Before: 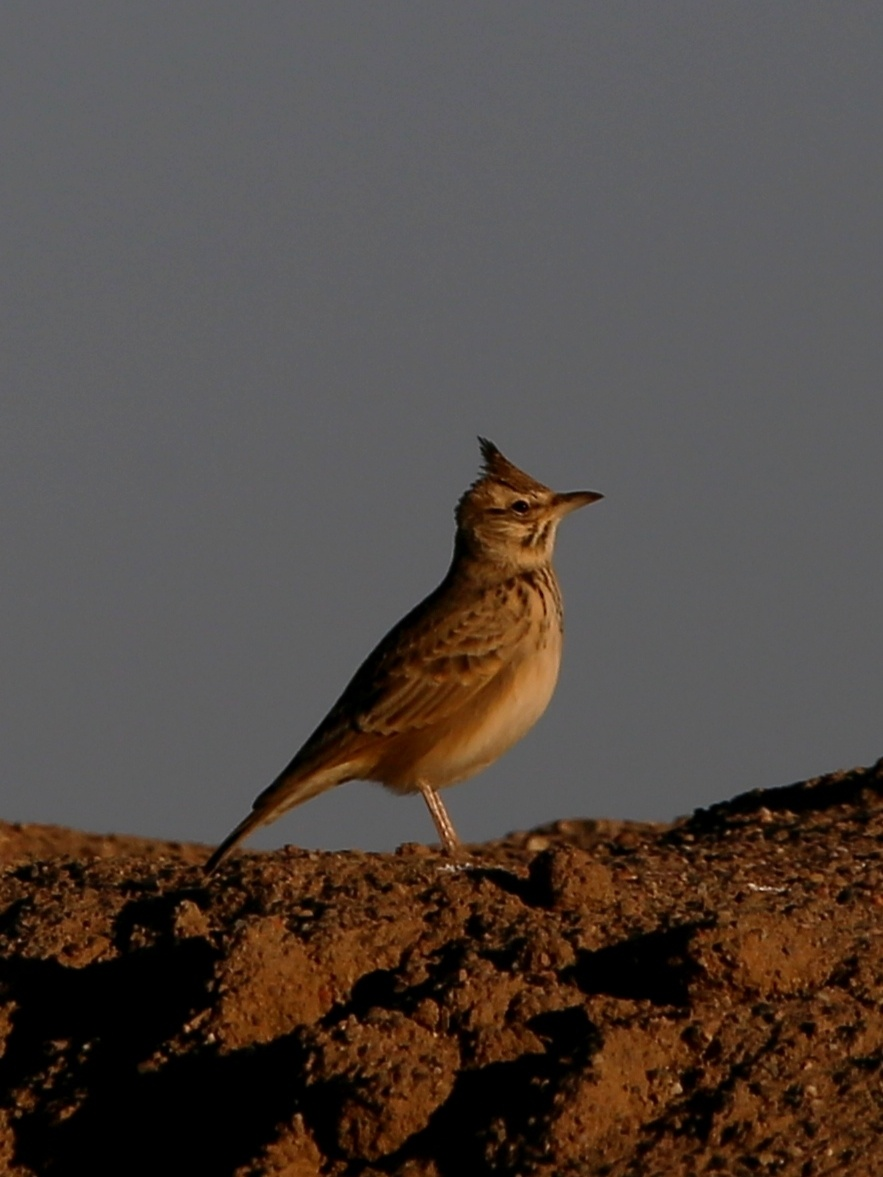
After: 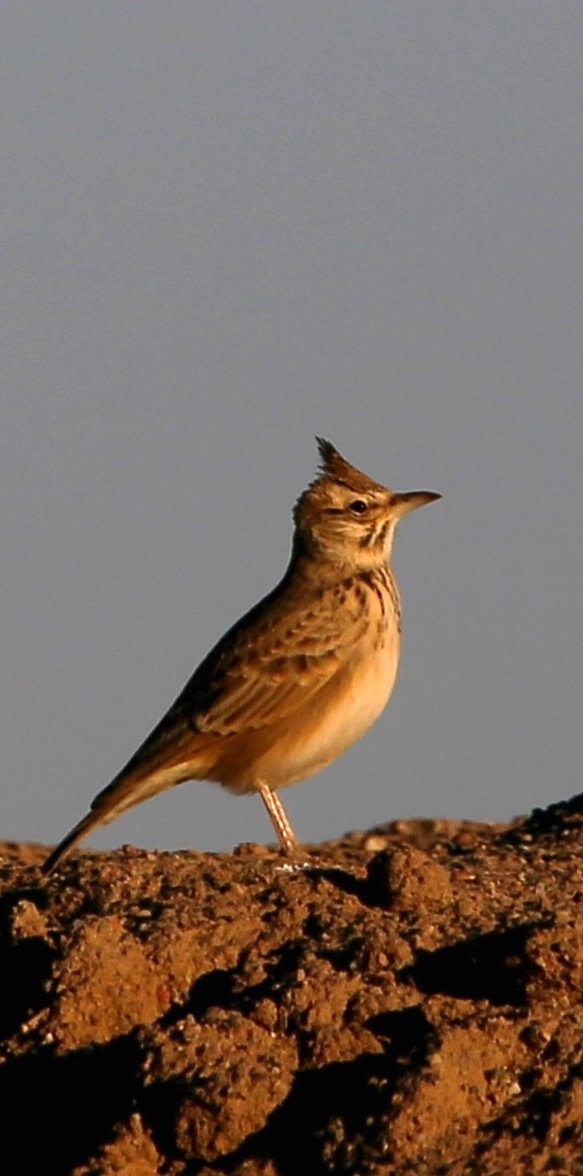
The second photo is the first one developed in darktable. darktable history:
crop and rotate: left 18.442%, right 15.508%
exposure: black level correction 0, exposure 1.1 EV, compensate highlight preservation false
